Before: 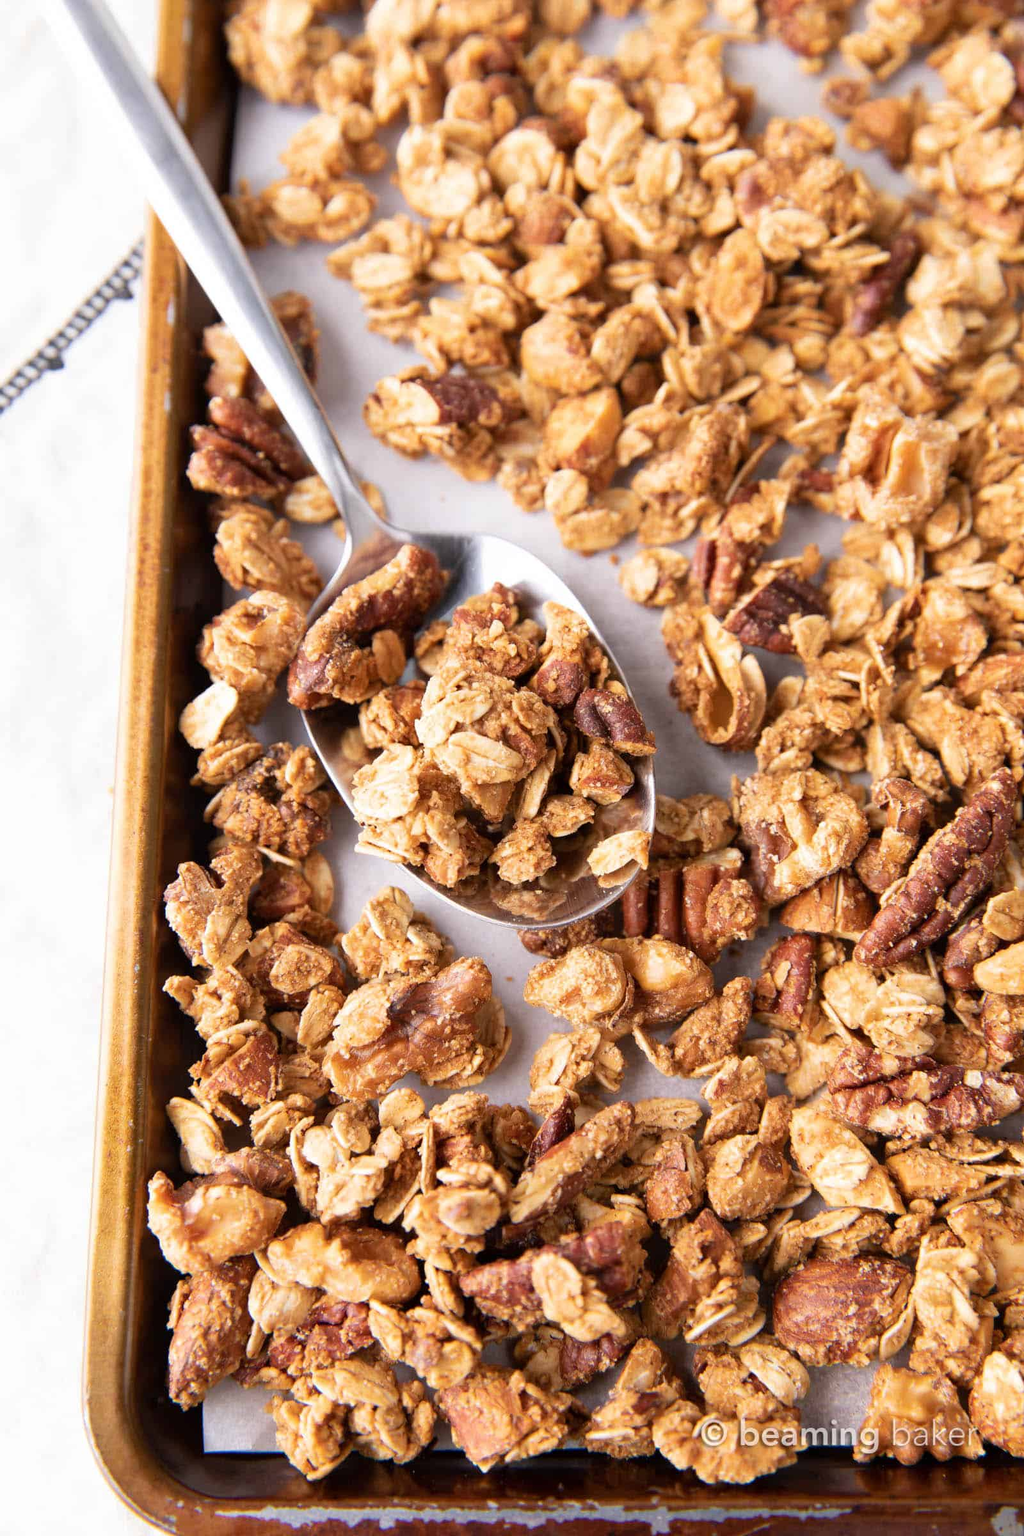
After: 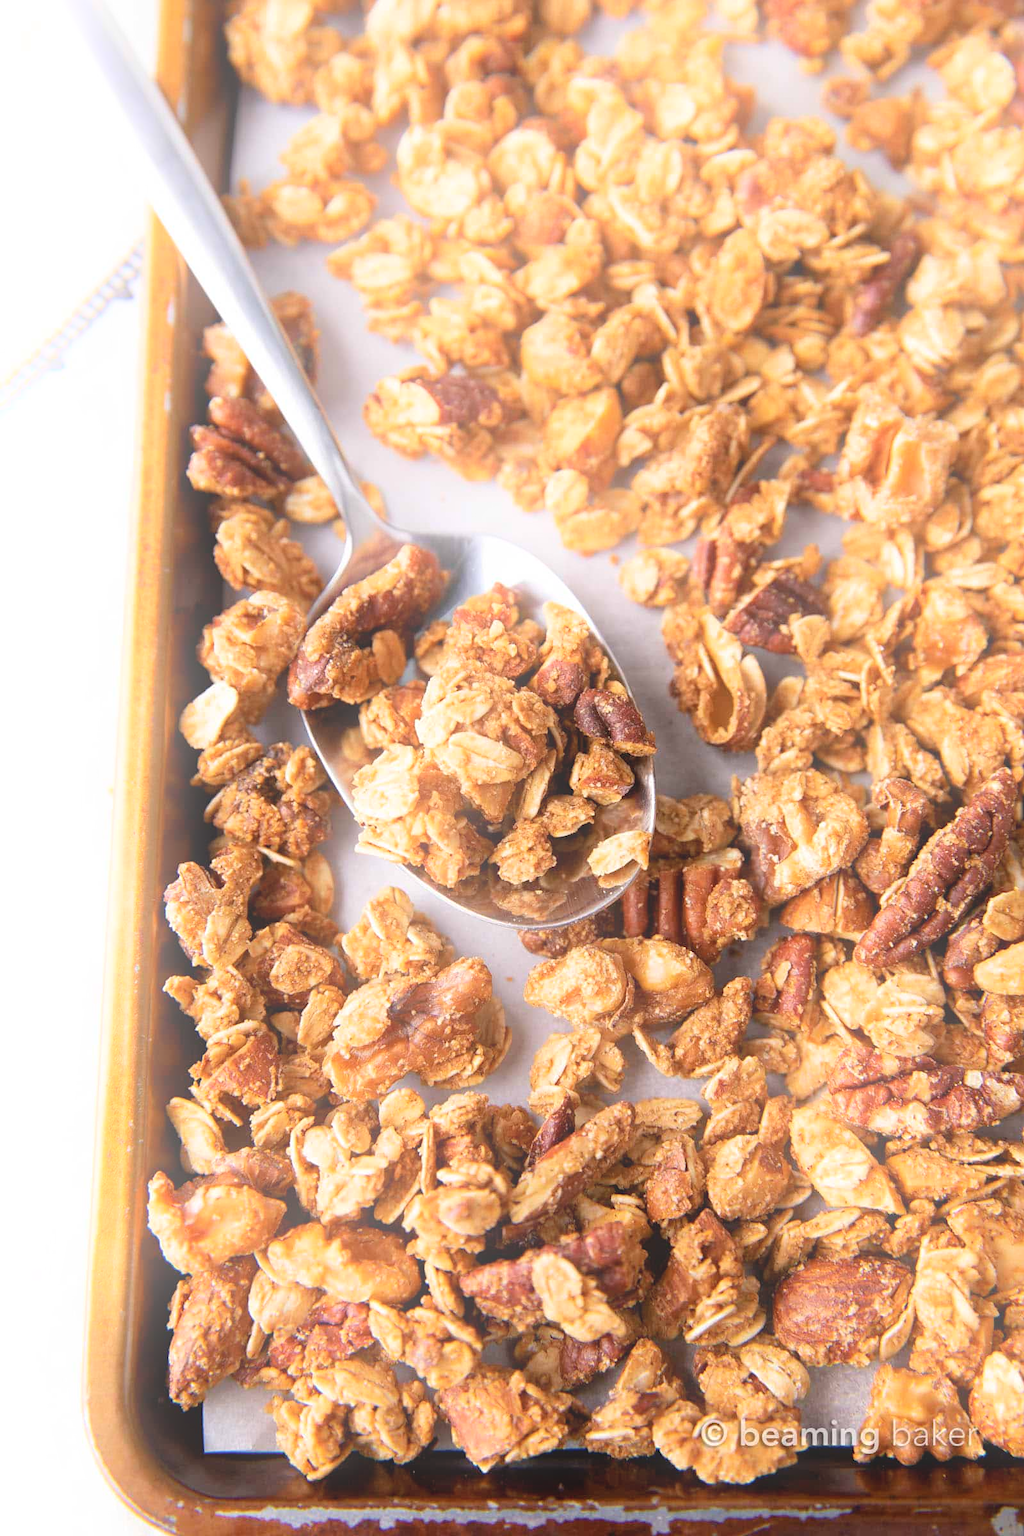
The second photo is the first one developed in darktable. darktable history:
sharpen: amount 0.2
bloom: threshold 82.5%, strength 16.25%
